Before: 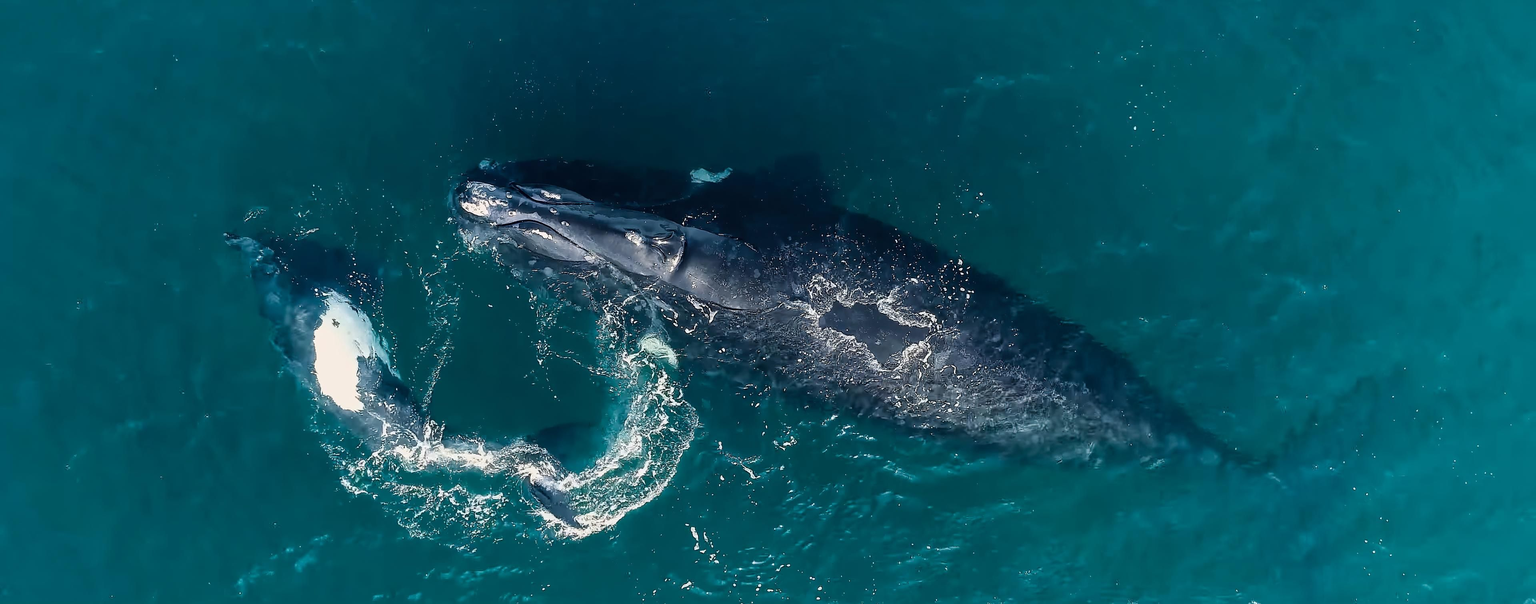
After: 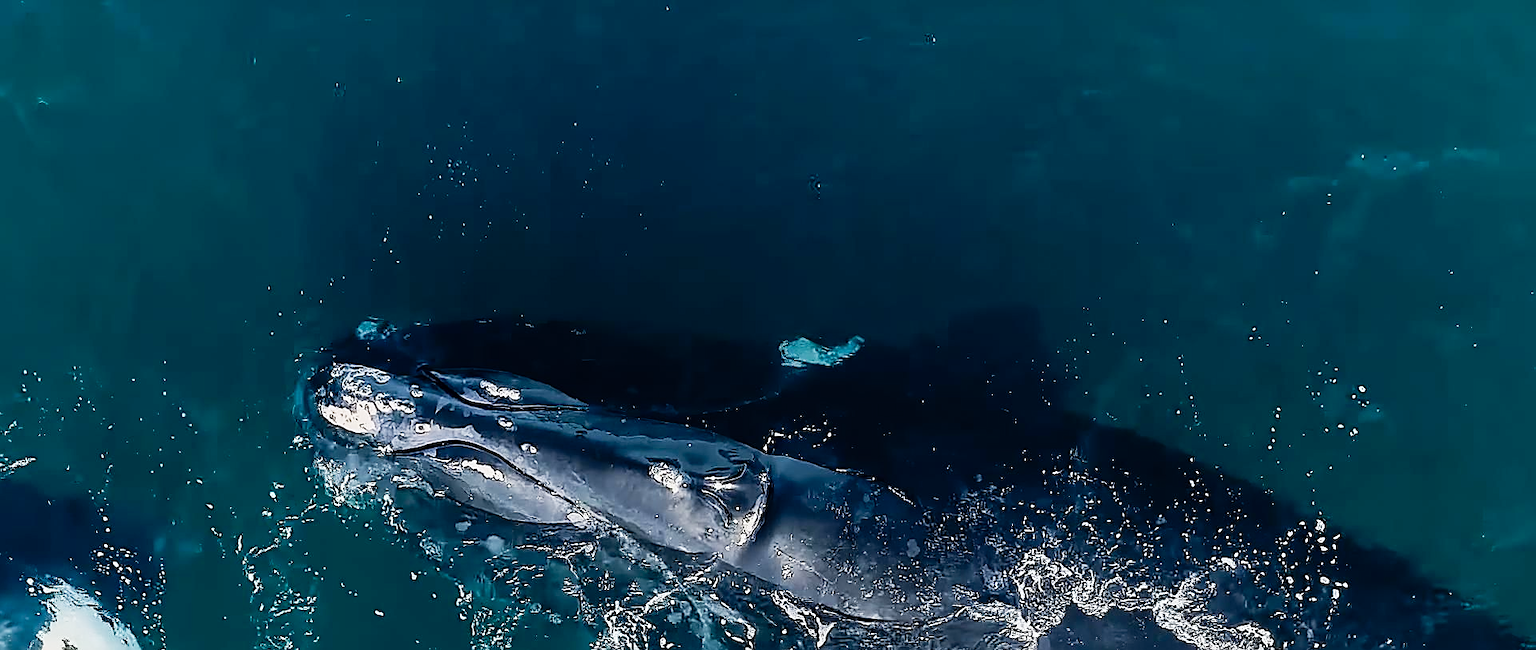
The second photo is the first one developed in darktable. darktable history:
crop: left 19.617%, right 30.445%, bottom 46.199%
tone curve: curves: ch0 [(0, 0) (0.128, 0.068) (0.292, 0.274) (0.46, 0.482) (0.653, 0.717) (0.819, 0.869) (0.998, 0.969)]; ch1 [(0, 0) (0.384, 0.365) (0.463, 0.45) (0.486, 0.486) (0.503, 0.504) (0.517, 0.517) (0.549, 0.572) (0.583, 0.615) (0.672, 0.699) (0.774, 0.817) (1, 1)]; ch2 [(0, 0) (0.374, 0.344) (0.446, 0.443) (0.494, 0.5) (0.527, 0.529) (0.565, 0.591) (0.644, 0.682) (1, 1)], preserve colors none
sharpen: on, module defaults
